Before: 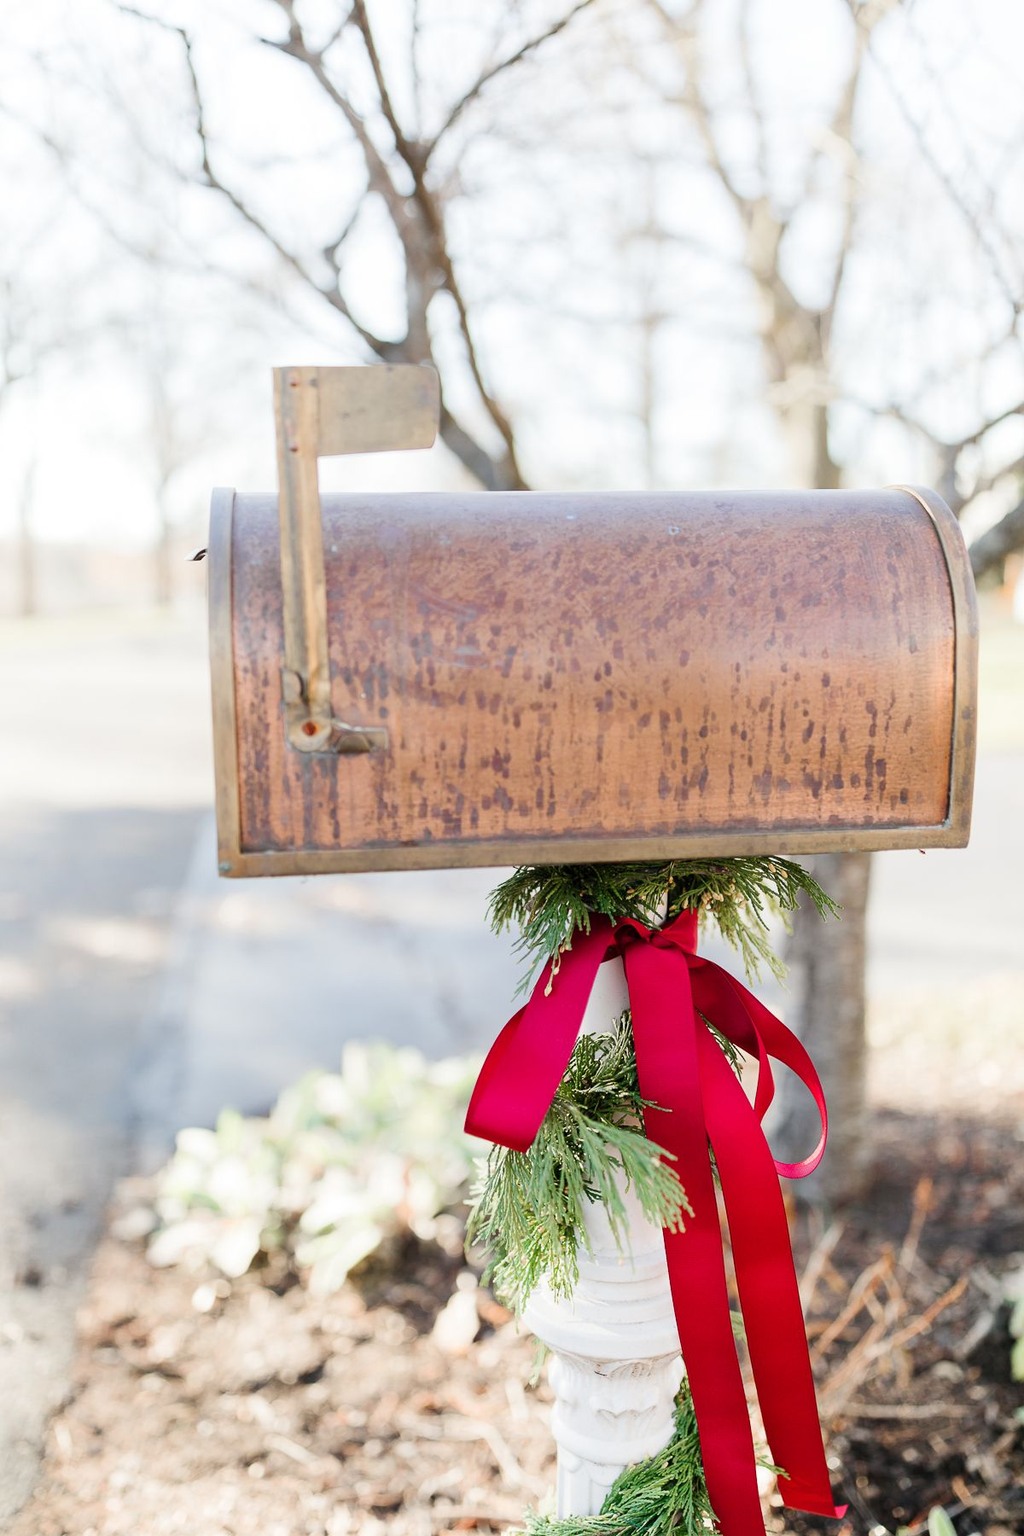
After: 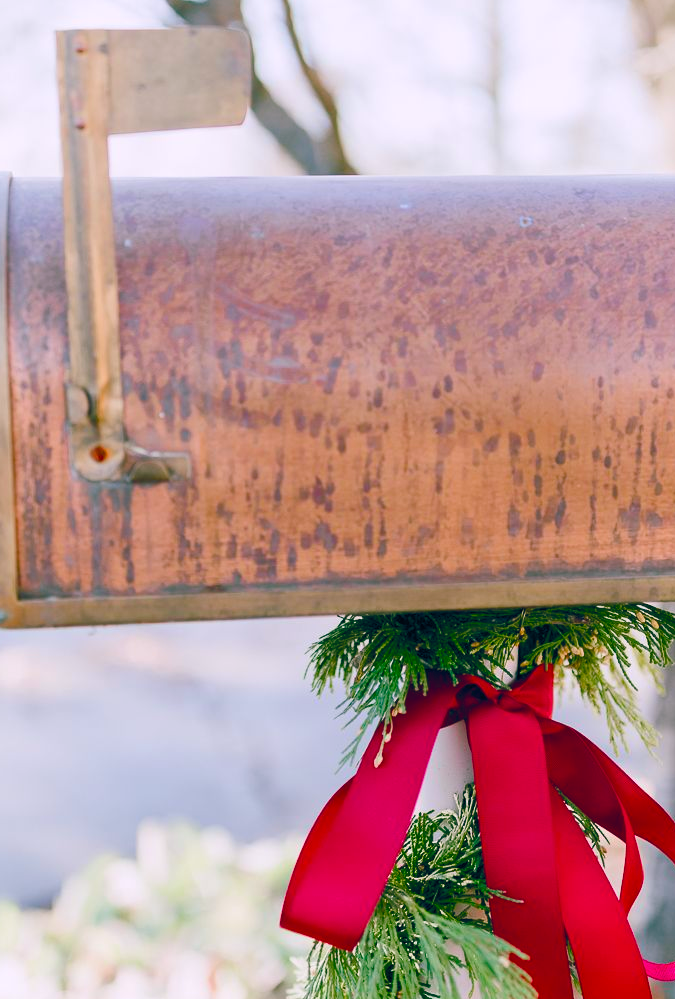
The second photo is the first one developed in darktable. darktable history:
exposure: compensate highlight preservation false
crop and rotate: left 22.038%, top 22.258%, right 21.71%, bottom 22.22%
color balance rgb: shadows lift › chroma 11.379%, shadows lift › hue 132.73°, power › hue 328.49°, highlights gain › chroma 2.046%, highlights gain › hue 291.35°, global offset › luminance 0.388%, global offset › chroma 0.209%, global offset › hue 254.87°, perceptual saturation grading › global saturation 45.113%, perceptual saturation grading › highlights -25.818%, perceptual saturation grading › shadows 49.581%, perceptual brilliance grading › global brilliance -1.507%, perceptual brilliance grading › highlights -1.539%, perceptual brilliance grading › mid-tones -1.762%, perceptual brilliance grading › shadows -1.005%, global vibrance 20%
